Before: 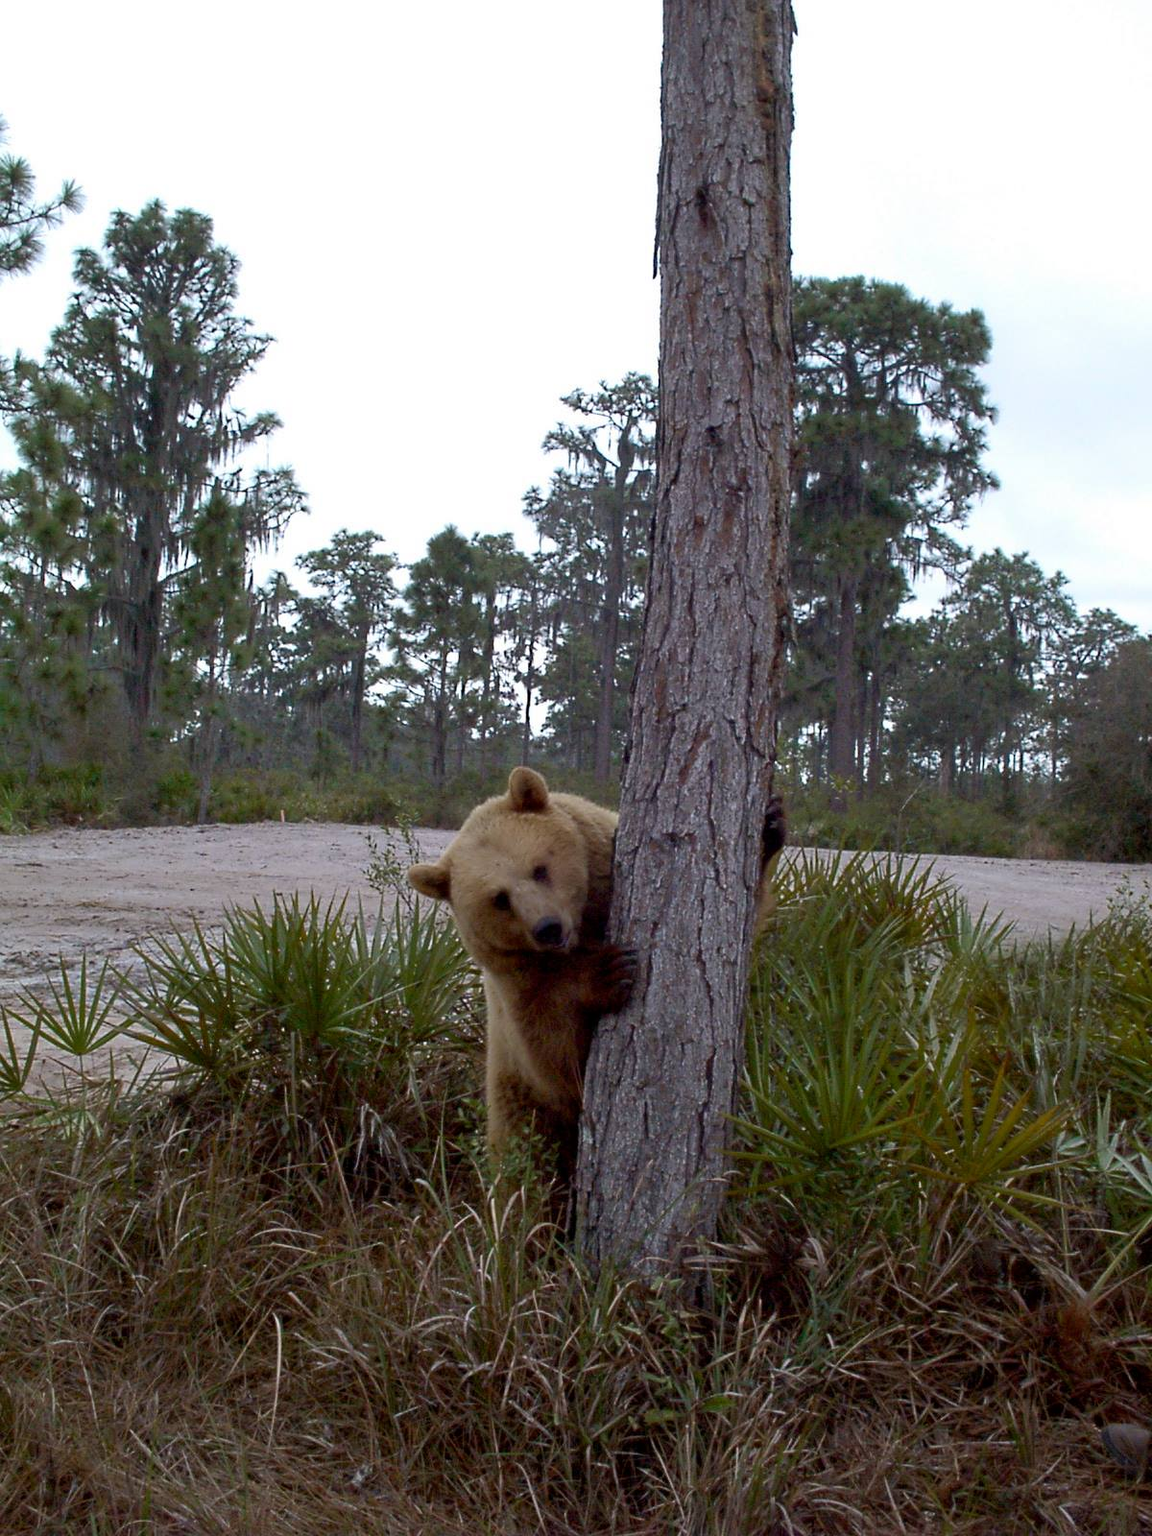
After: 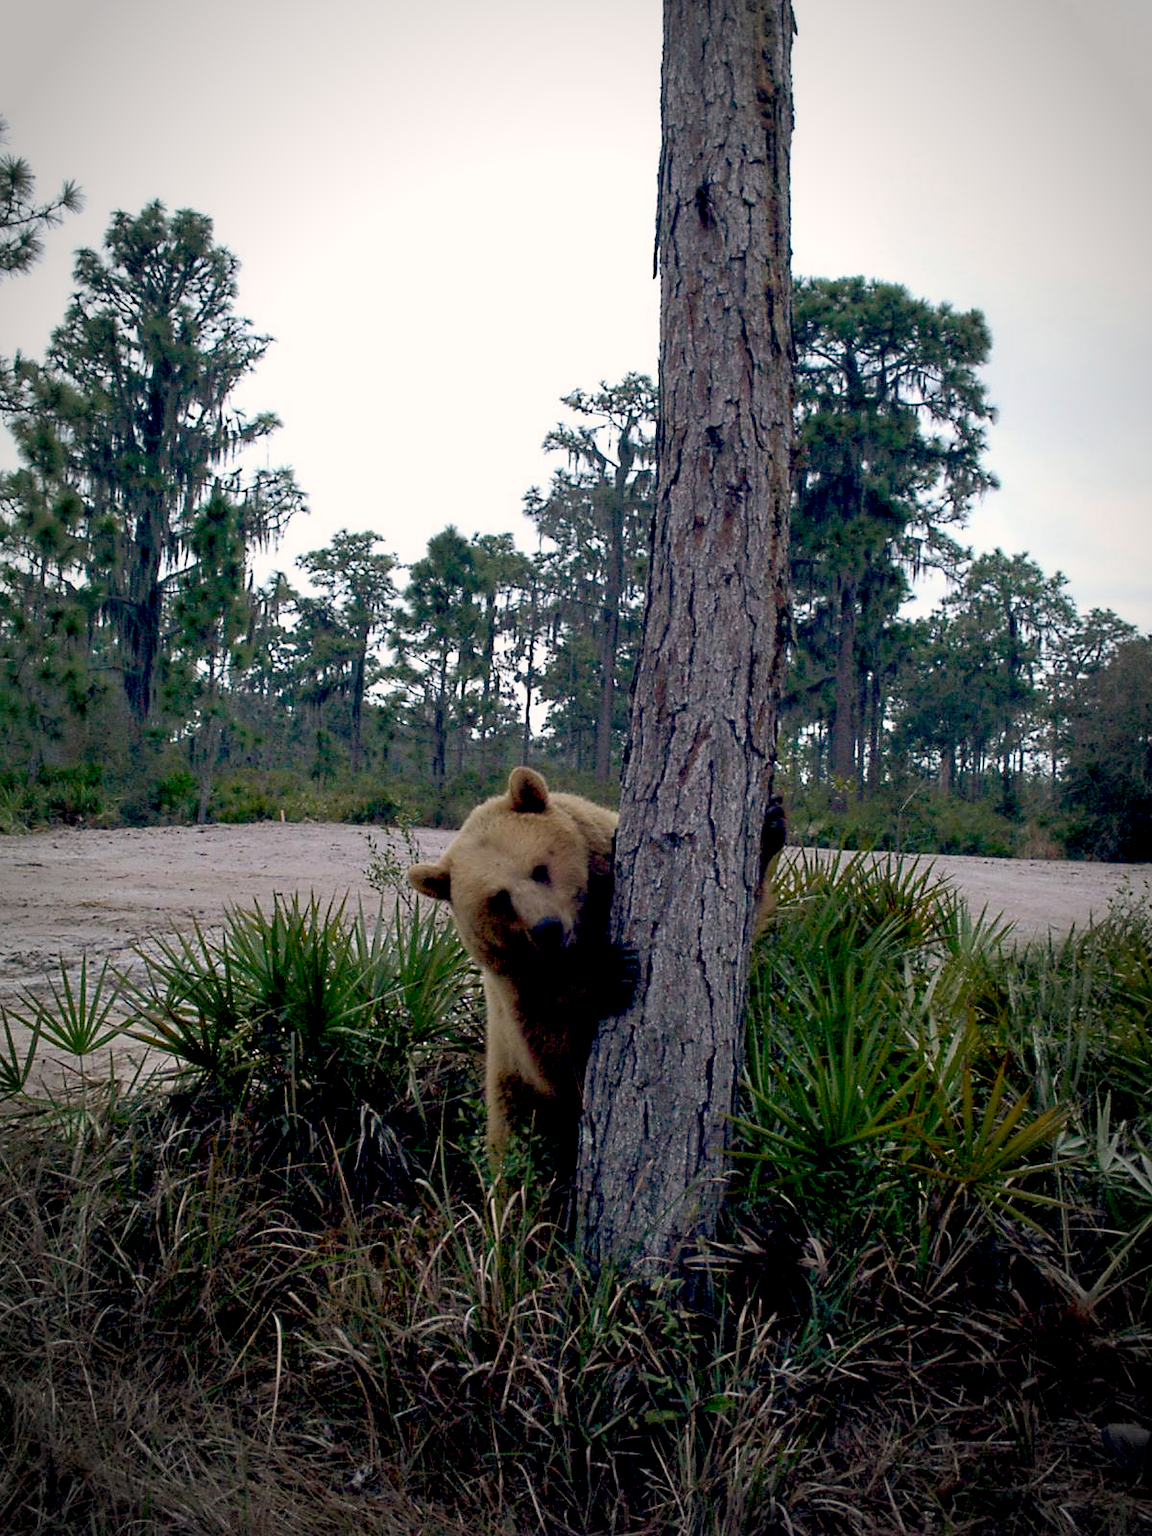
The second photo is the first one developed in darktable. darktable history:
color balance: lift [0.975, 0.993, 1, 1.015], gamma [1.1, 1, 1, 0.945], gain [1, 1.04, 1, 0.95]
vignetting: automatic ratio true
